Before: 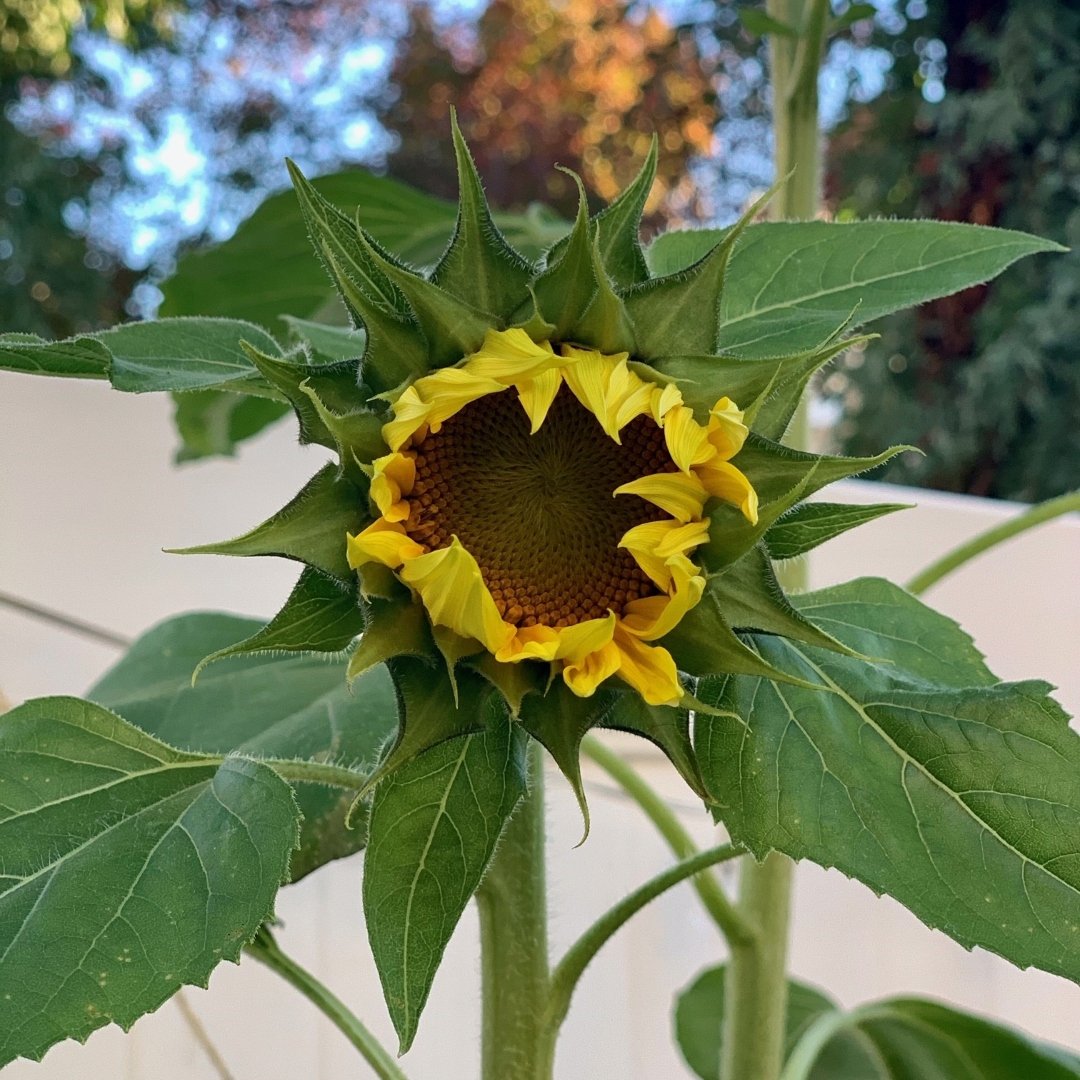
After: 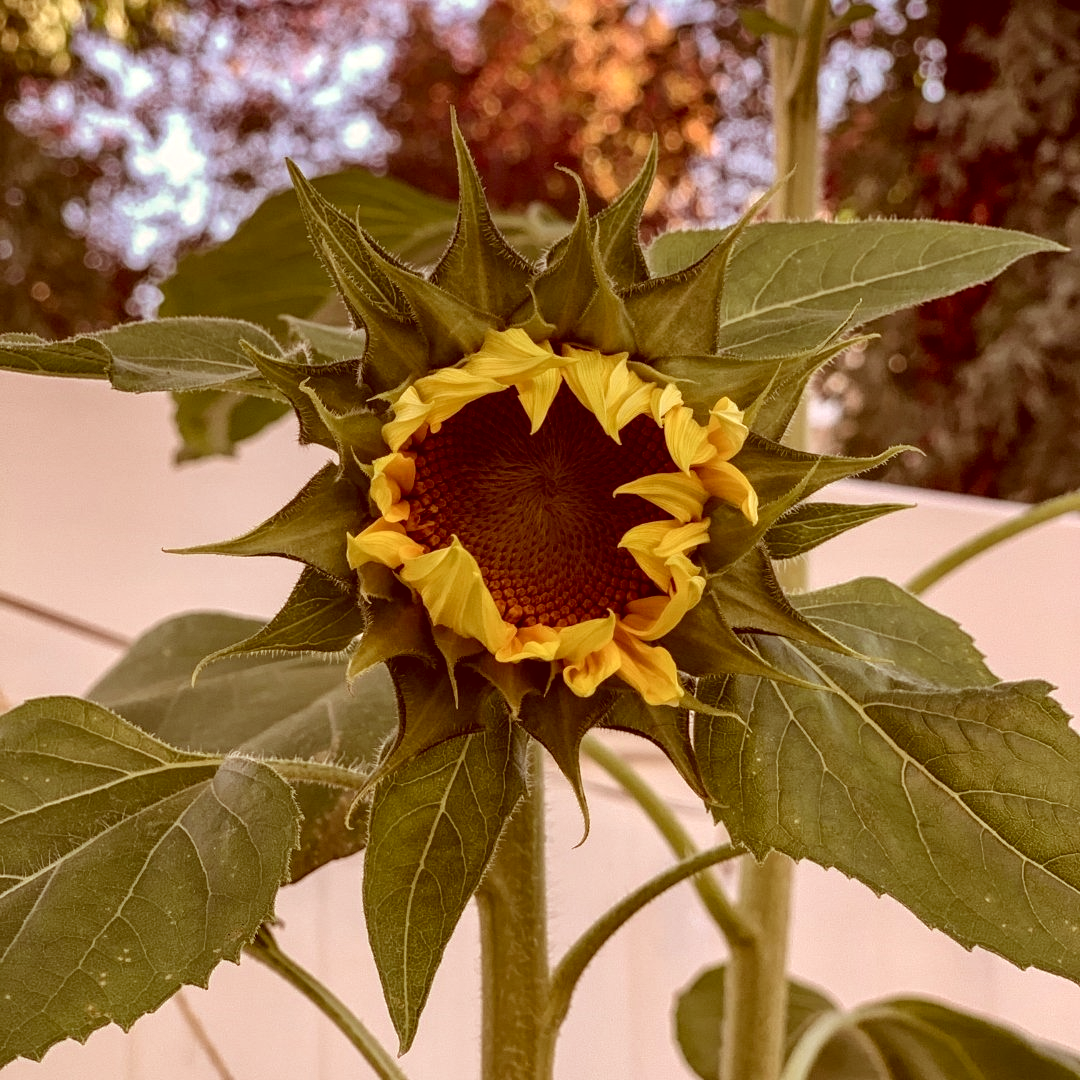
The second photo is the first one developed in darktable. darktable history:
color correction: highlights a* 9.12, highlights b* 8.69, shadows a* 39.43, shadows b* 39.32, saturation 0.774
local contrast: highlights 30%, detail 134%
